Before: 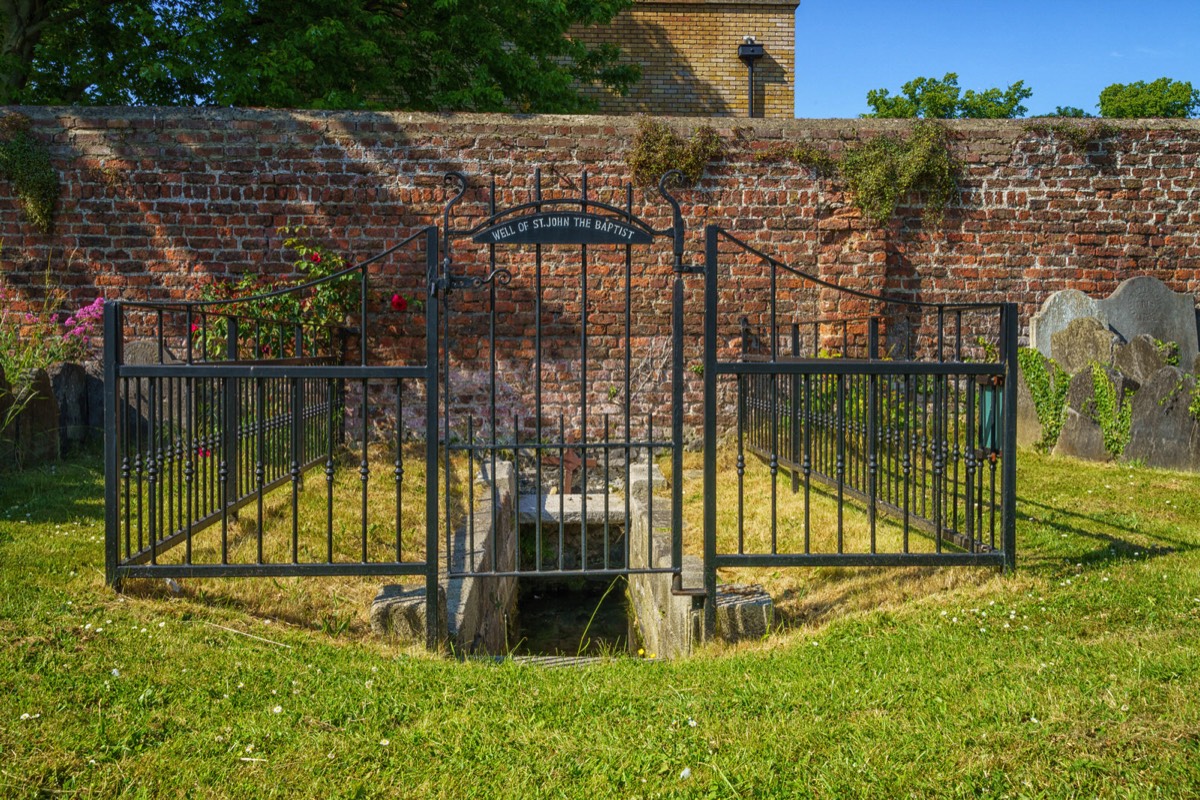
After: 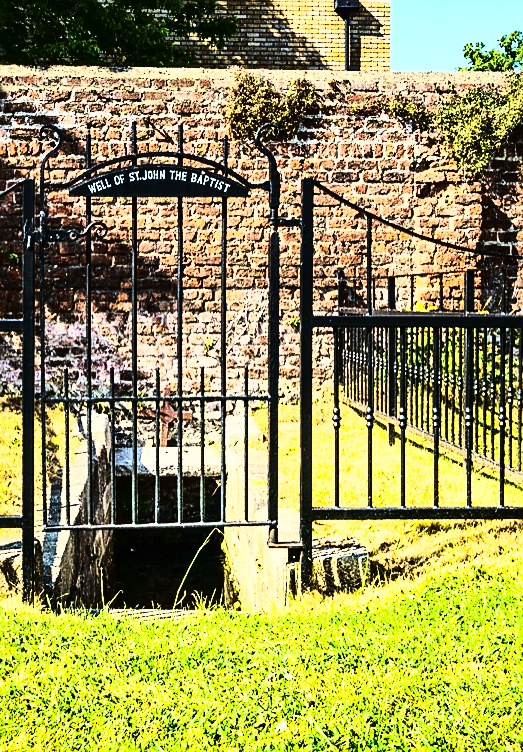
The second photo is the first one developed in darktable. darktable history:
sharpen: on, module defaults
shadows and highlights: low approximation 0.01, soften with gaussian
contrast brightness saturation: contrast 0.406, brightness 0.11, saturation 0.208
crop: left 33.688%, top 5.982%, right 22.722%
tone curve: curves: ch0 [(0, 0) (0.003, 0.006) (0.011, 0.008) (0.025, 0.011) (0.044, 0.015) (0.069, 0.019) (0.1, 0.023) (0.136, 0.03) (0.177, 0.042) (0.224, 0.065) (0.277, 0.103) (0.335, 0.177) (0.399, 0.294) (0.468, 0.463) (0.543, 0.639) (0.623, 0.805) (0.709, 0.909) (0.801, 0.967) (0.898, 0.989) (1, 1)], color space Lab, linked channels, preserve colors none
contrast equalizer: y [[0.5 ×6], [0.5 ×6], [0.5, 0.5, 0.501, 0.545, 0.707, 0.863], [0 ×6], [0 ×6]]
exposure: exposure 0.129 EV, compensate exposure bias true, compensate highlight preservation false
base curve: curves: ch0 [(0, 0) (0.472, 0.508) (1, 1)], preserve colors none
